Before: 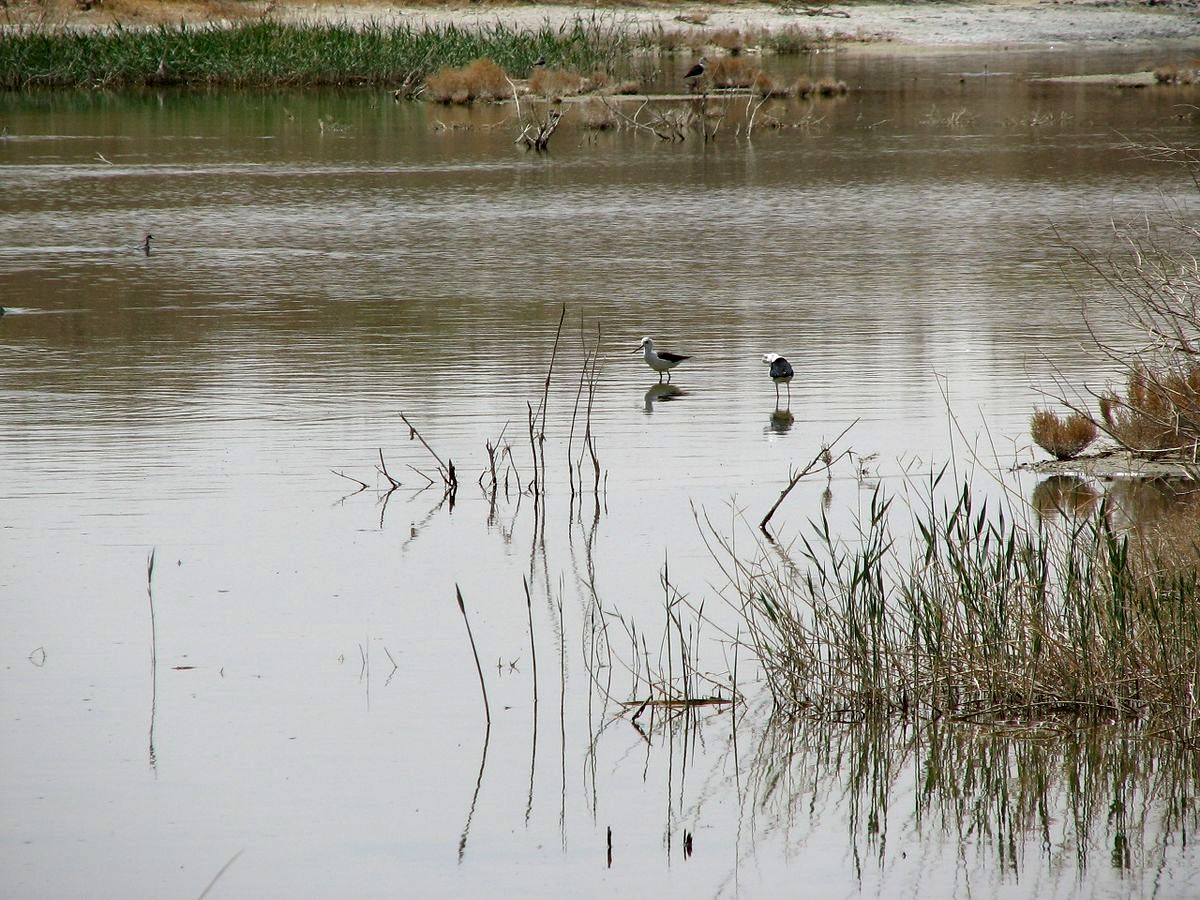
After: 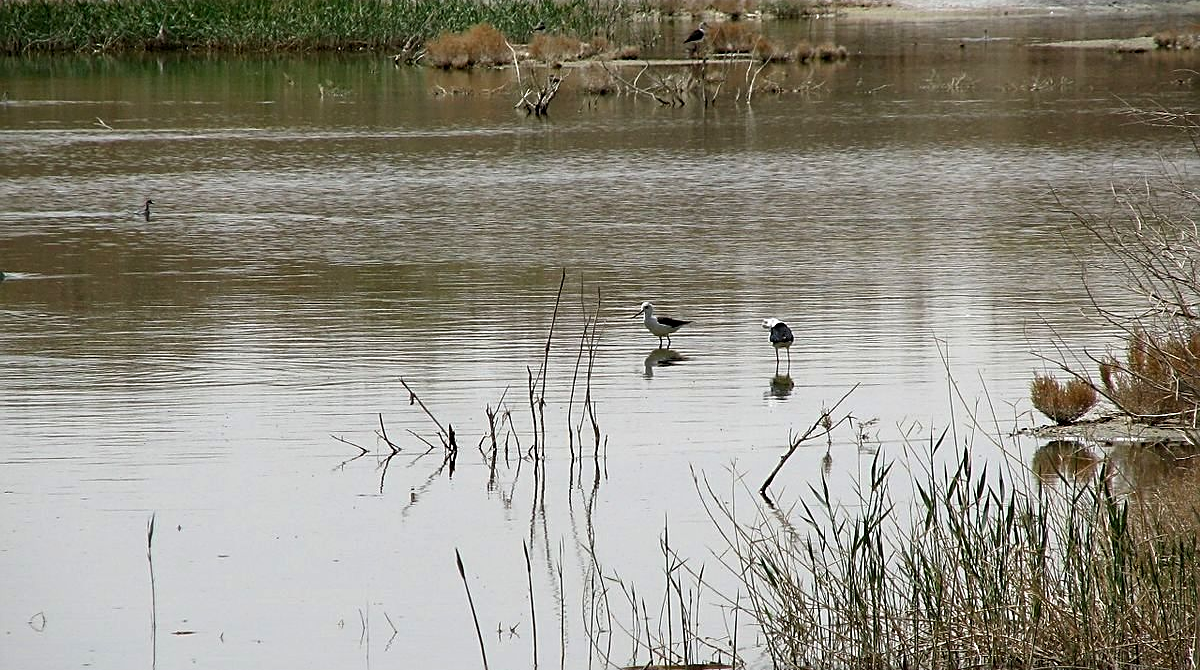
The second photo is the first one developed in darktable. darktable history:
crop: top 3.919%, bottom 21.572%
sharpen: on, module defaults
